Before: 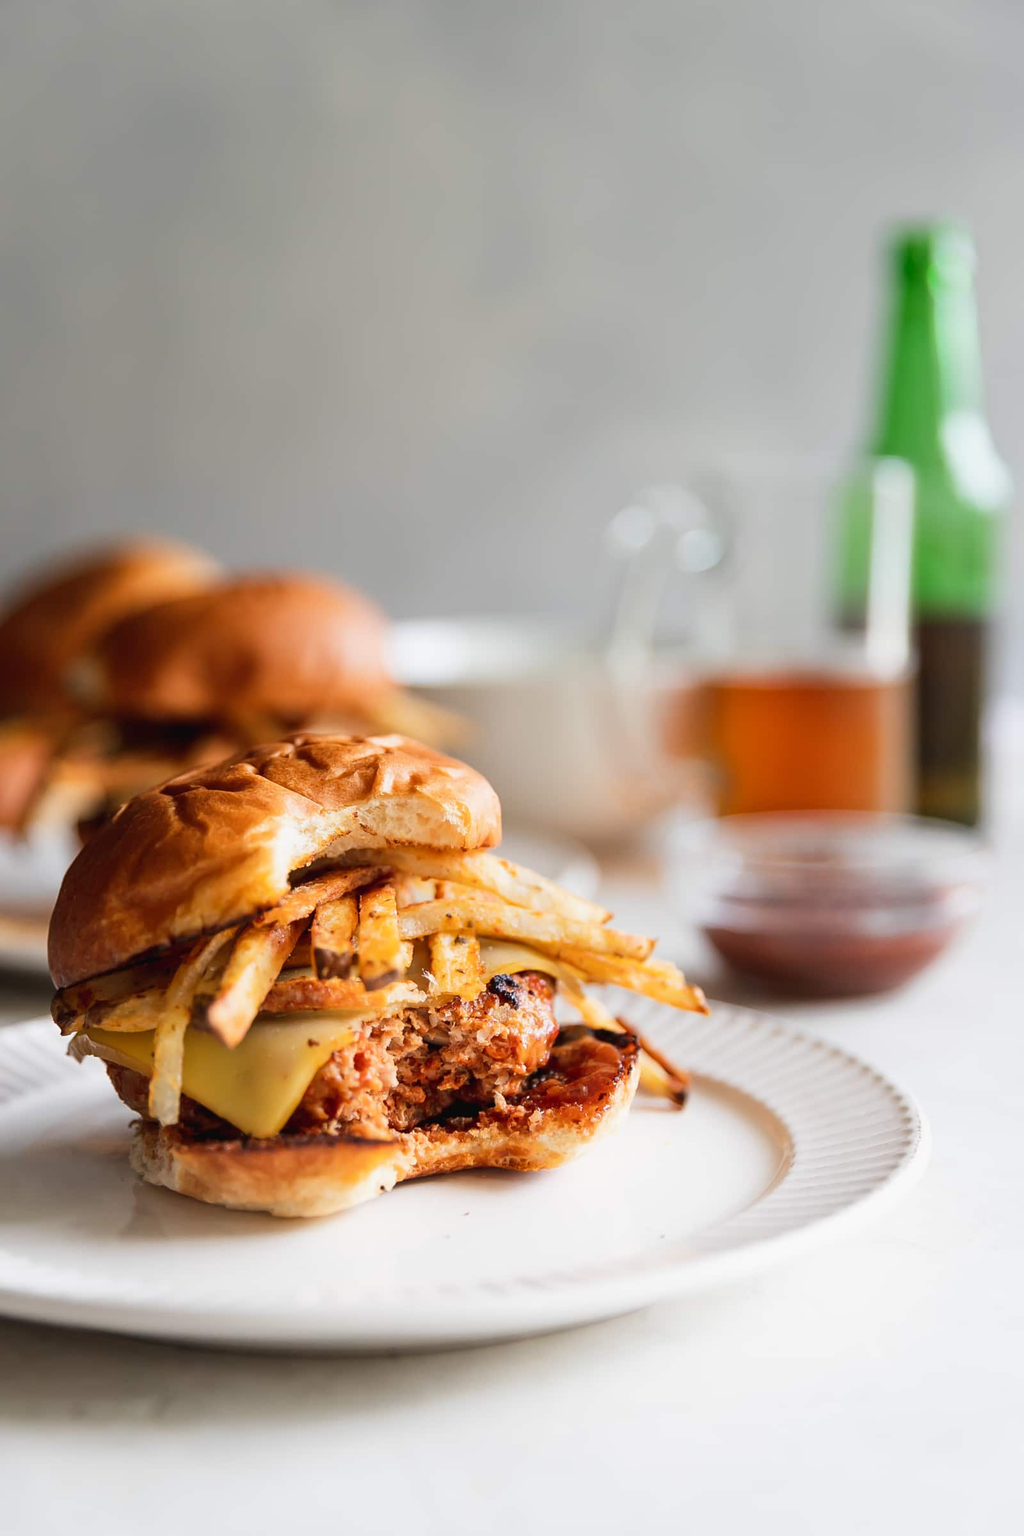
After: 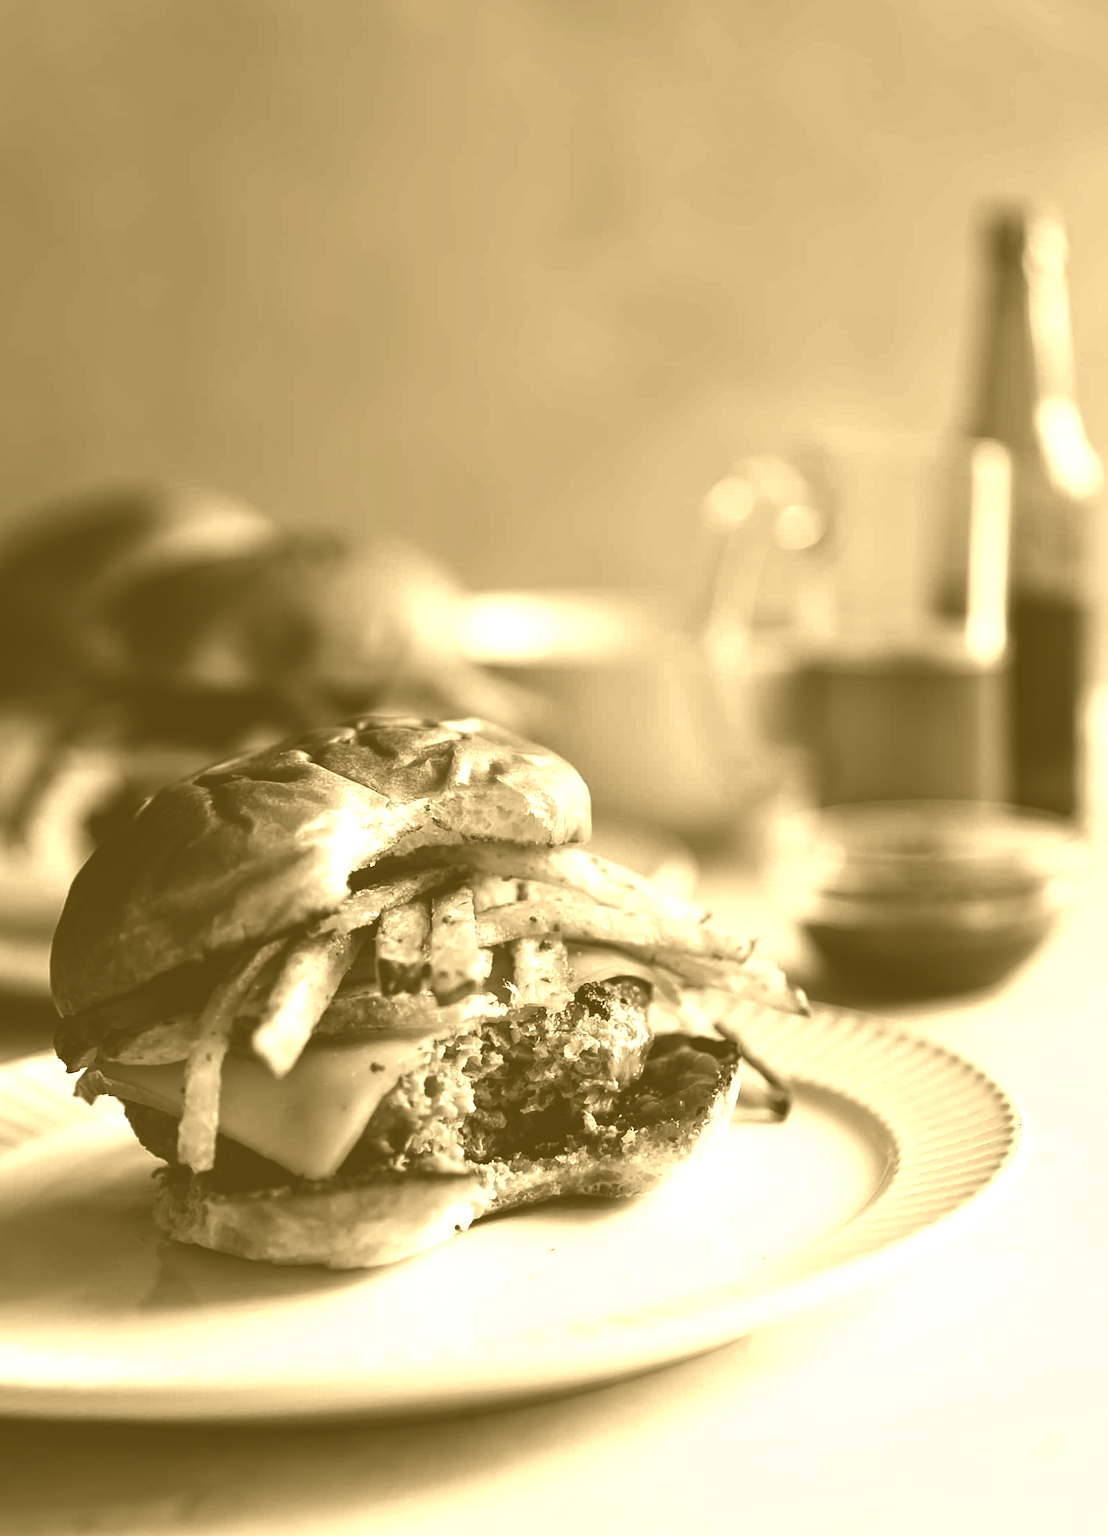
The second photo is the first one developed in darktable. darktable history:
contrast brightness saturation: contrast -0.03, brightness -0.59, saturation -1
colorize: hue 36°, source mix 100%
rotate and perspective: rotation -0.013°, lens shift (vertical) -0.027, lens shift (horizontal) 0.178, crop left 0.016, crop right 0.989, crop top 0.082, crop bottom 0.918
contrast equalizer: octaves 7, y [[0.6 ×6], [0.55 ×6], [0 ×6], [0 ×6], [0 ×6]], mix 0.3
